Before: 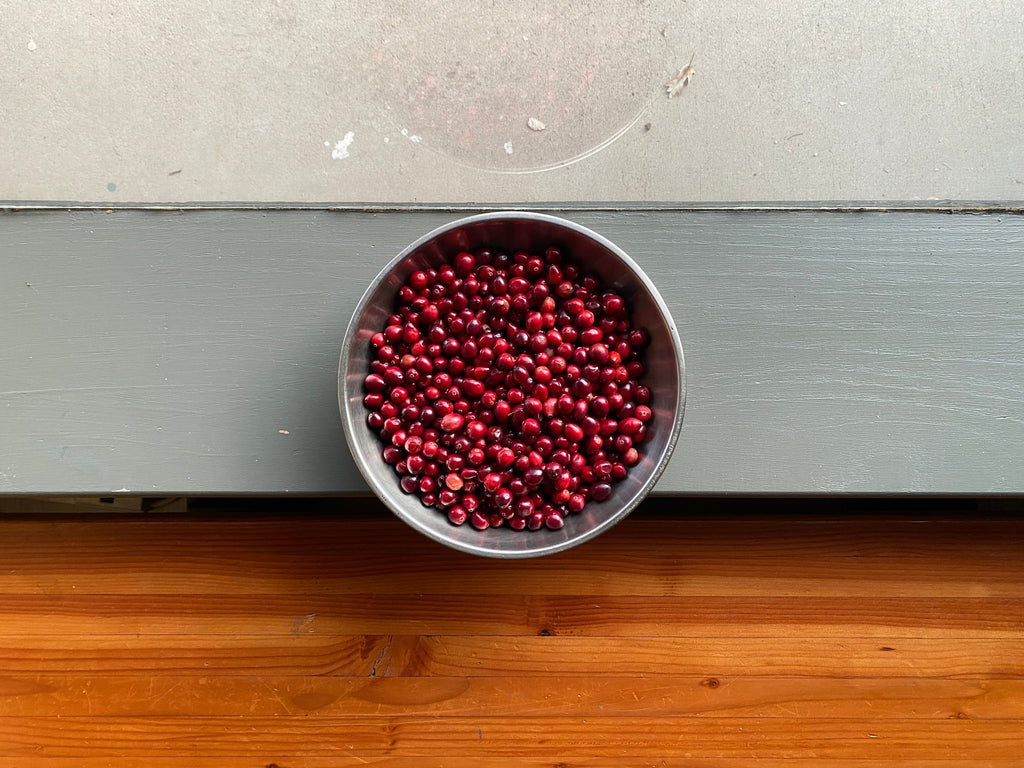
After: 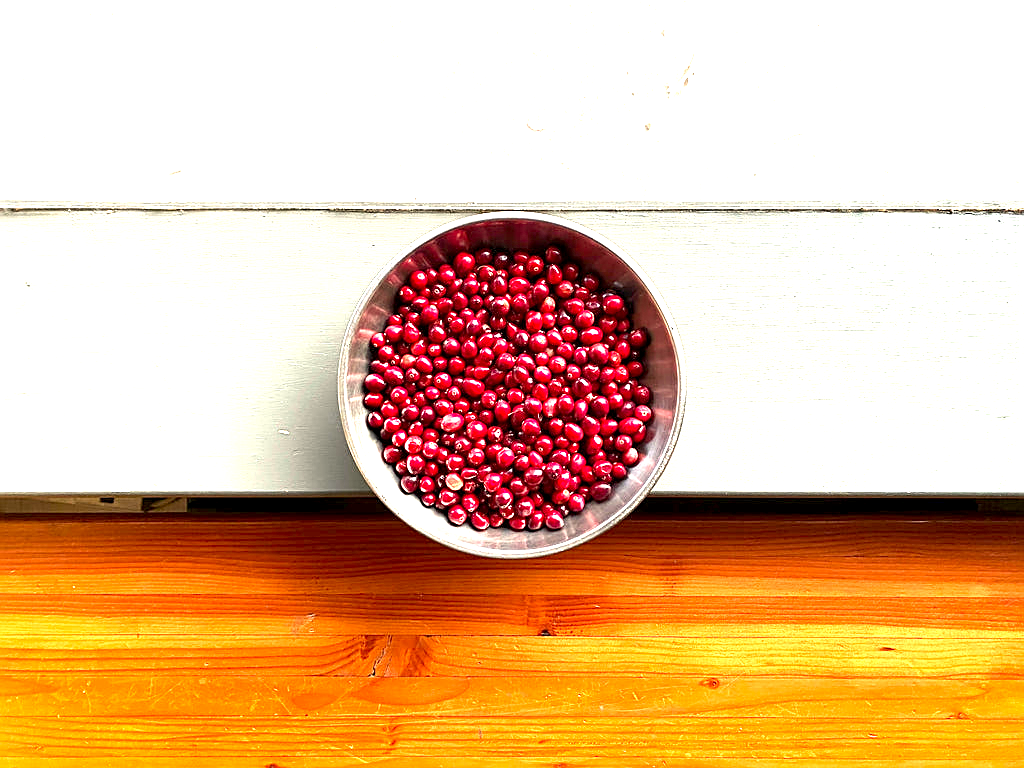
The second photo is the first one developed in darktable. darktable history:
exposure: black level correction 0.001, exposure 2 EV, compensate highlight preservation false
white balance: red 1.045, blue 0.932
sharpen: on, module defaults
color correction: saturation 1.1
